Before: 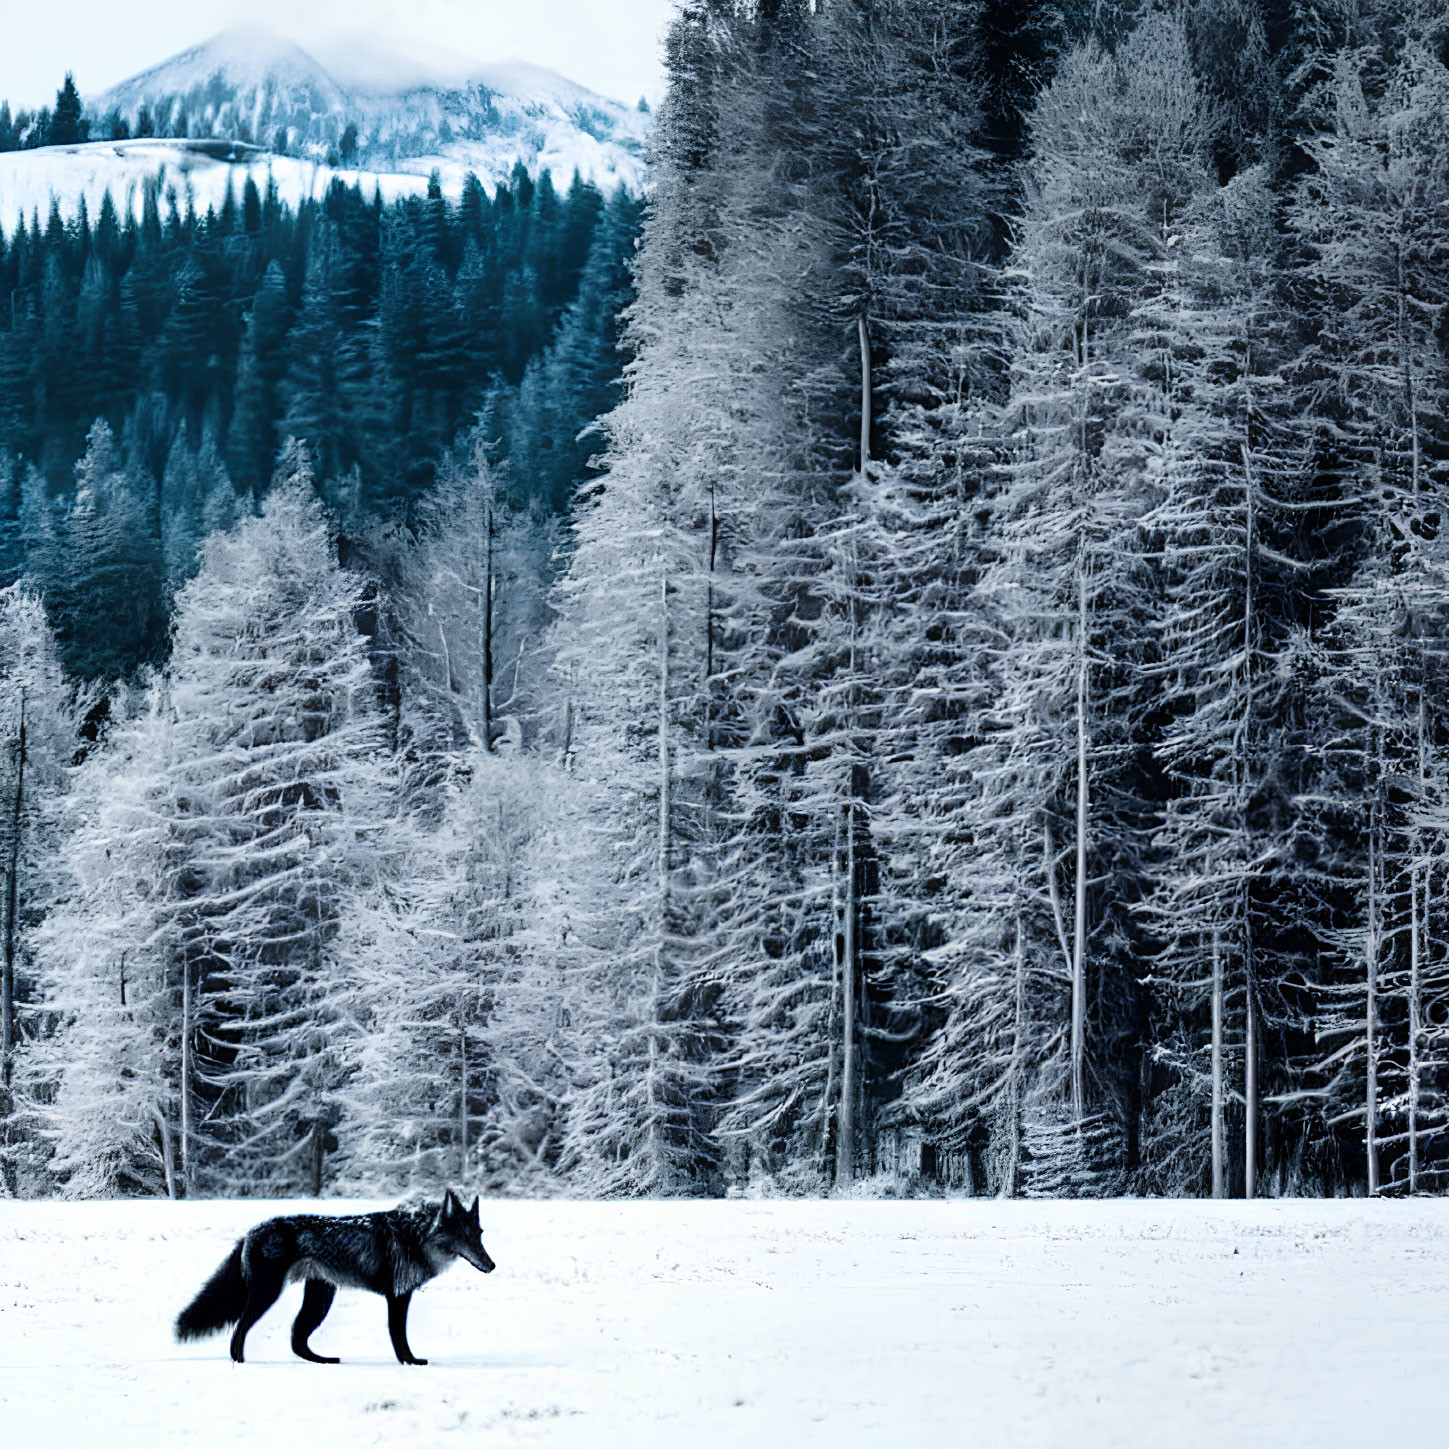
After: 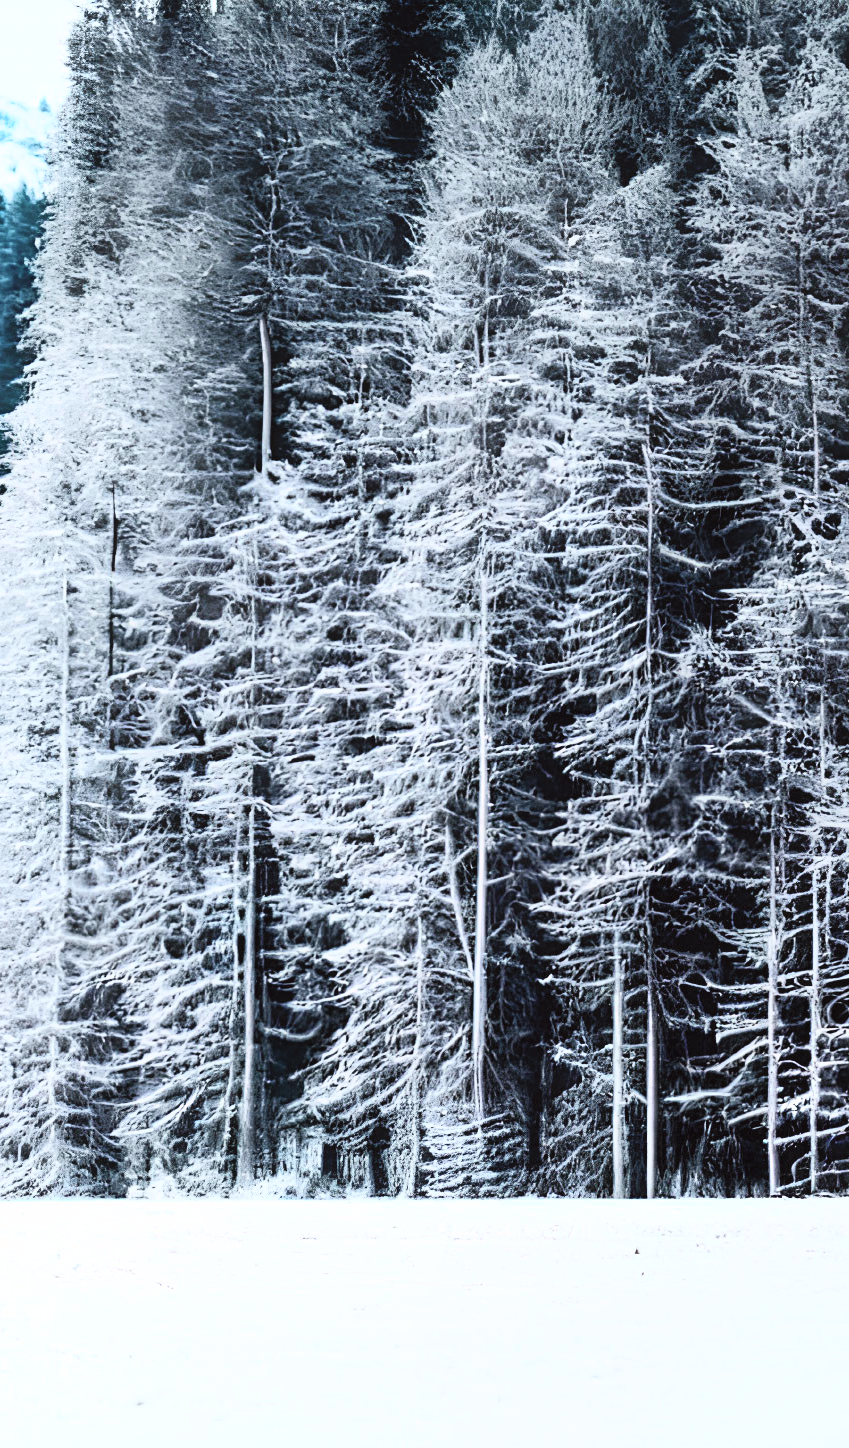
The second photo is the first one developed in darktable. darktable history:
crop: left 41.402%
tone curve: curves: ch0 [(0.003, 0.029) (0.188, 0.252) (0.46, 0.56) (0.608, 0.748) (0.871, 0.955) (1, 1)]; ch1 [(0, 0) (0.35, 0.356) (0.45, 0.453) (0.508, 0.515) (0.618, 0.634) (1, 1)]; ch2 [(0, 0) (0.456, 0.469) (0.5, 0.5) (0.634, 0.625) (1, 1)], color space Lab, independent channels, preserve colors none
contrast brightness saturation: contrast 0.2, brightness 0.16, saturation 0.22
